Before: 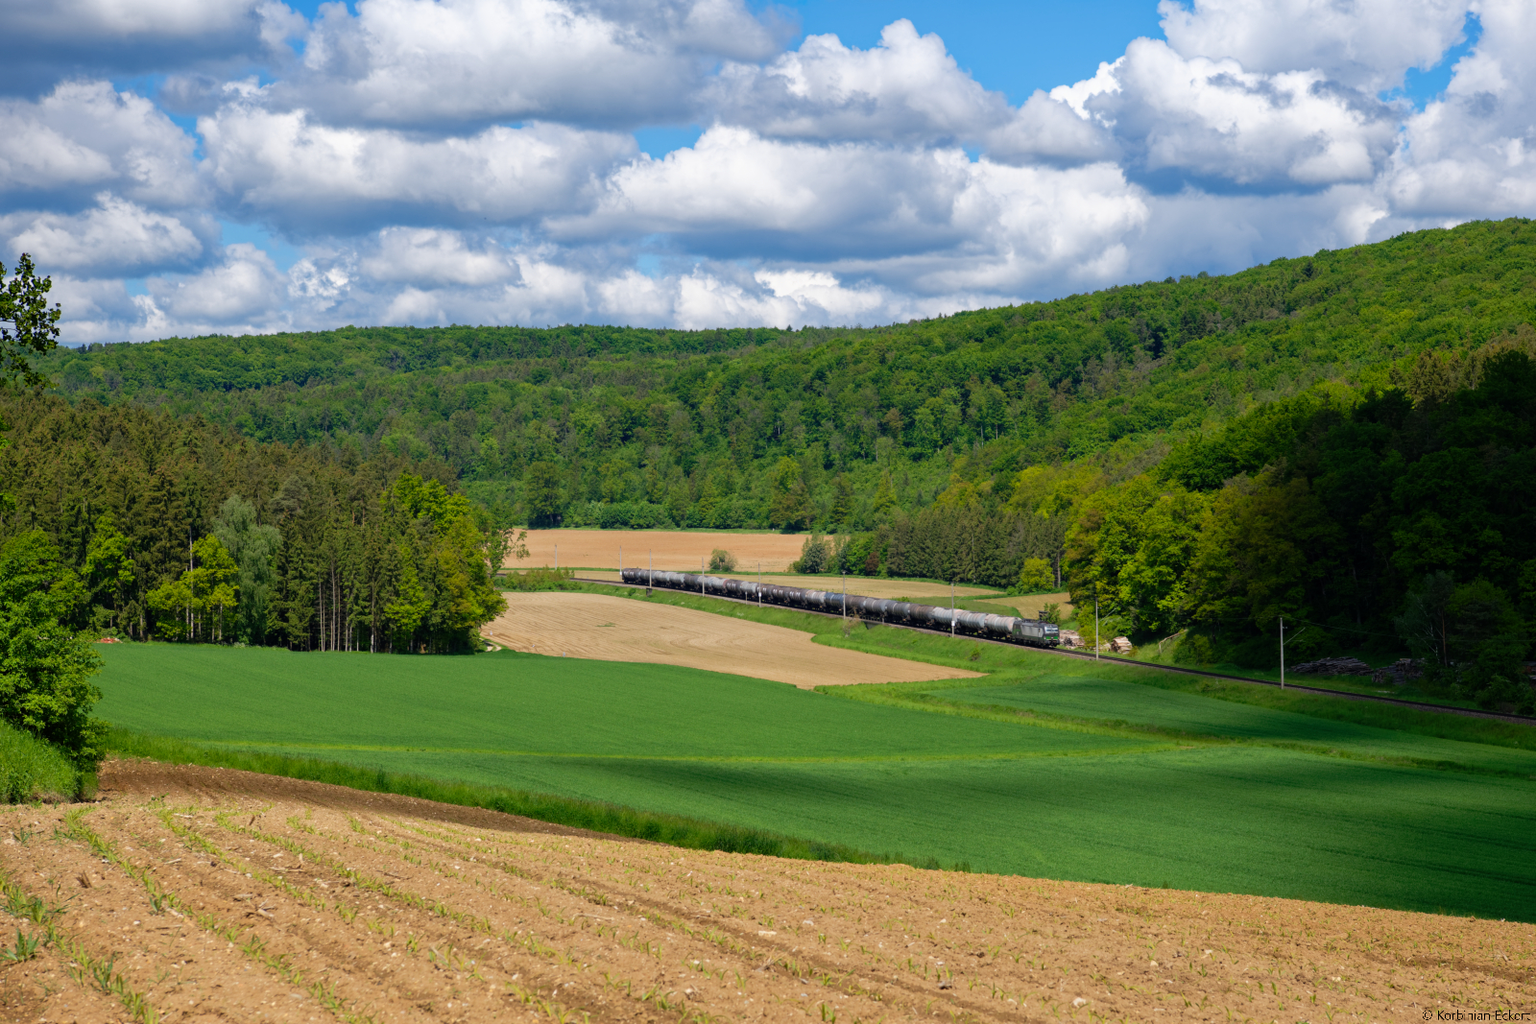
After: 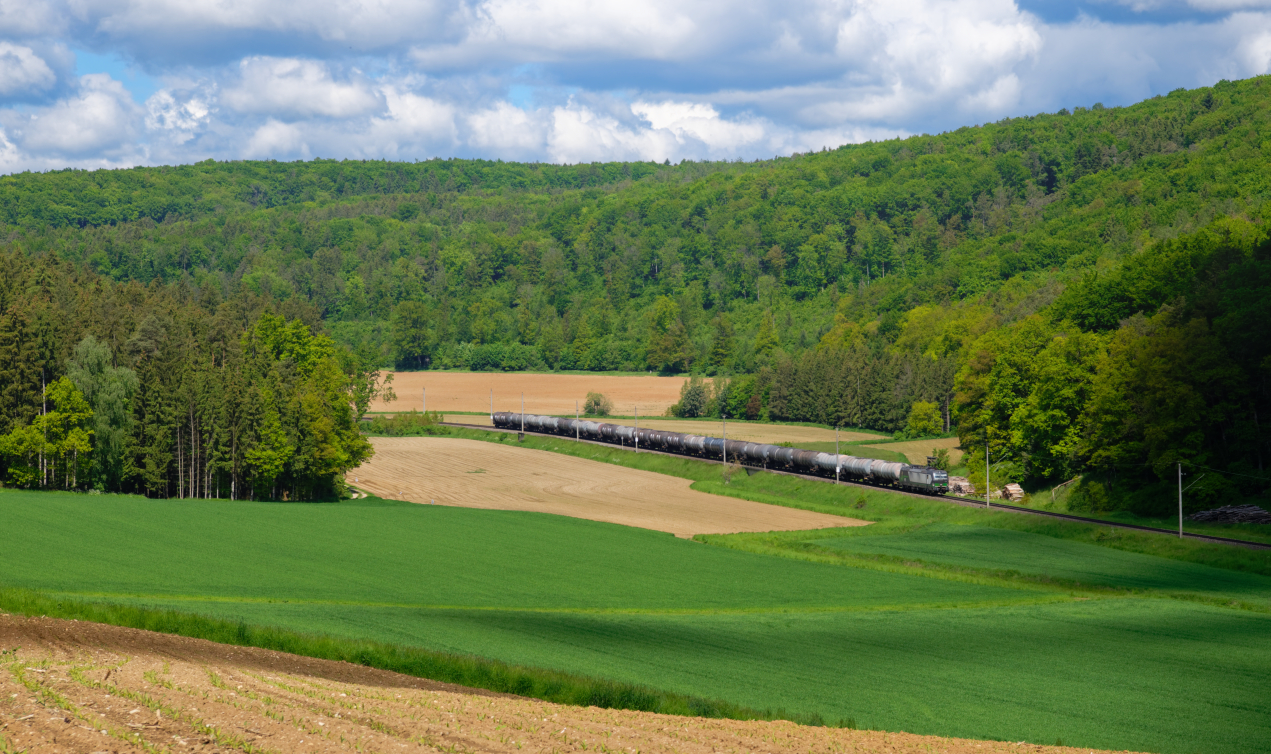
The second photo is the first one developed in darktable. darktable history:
bloom: size 40%
crop: left 9.712%, top 16.928%, right 10.845%, bottom 12.332%
